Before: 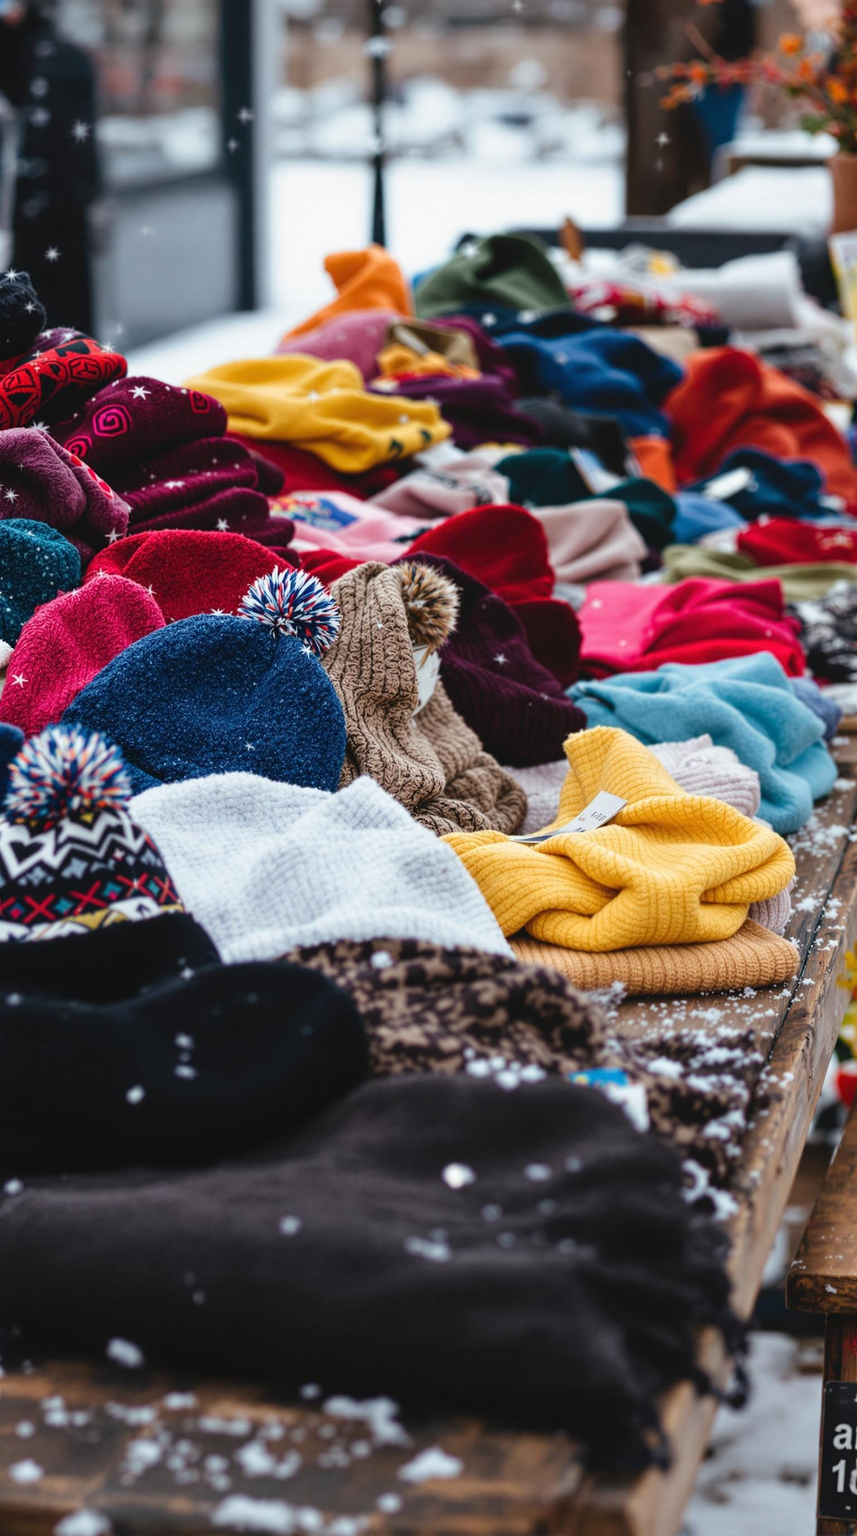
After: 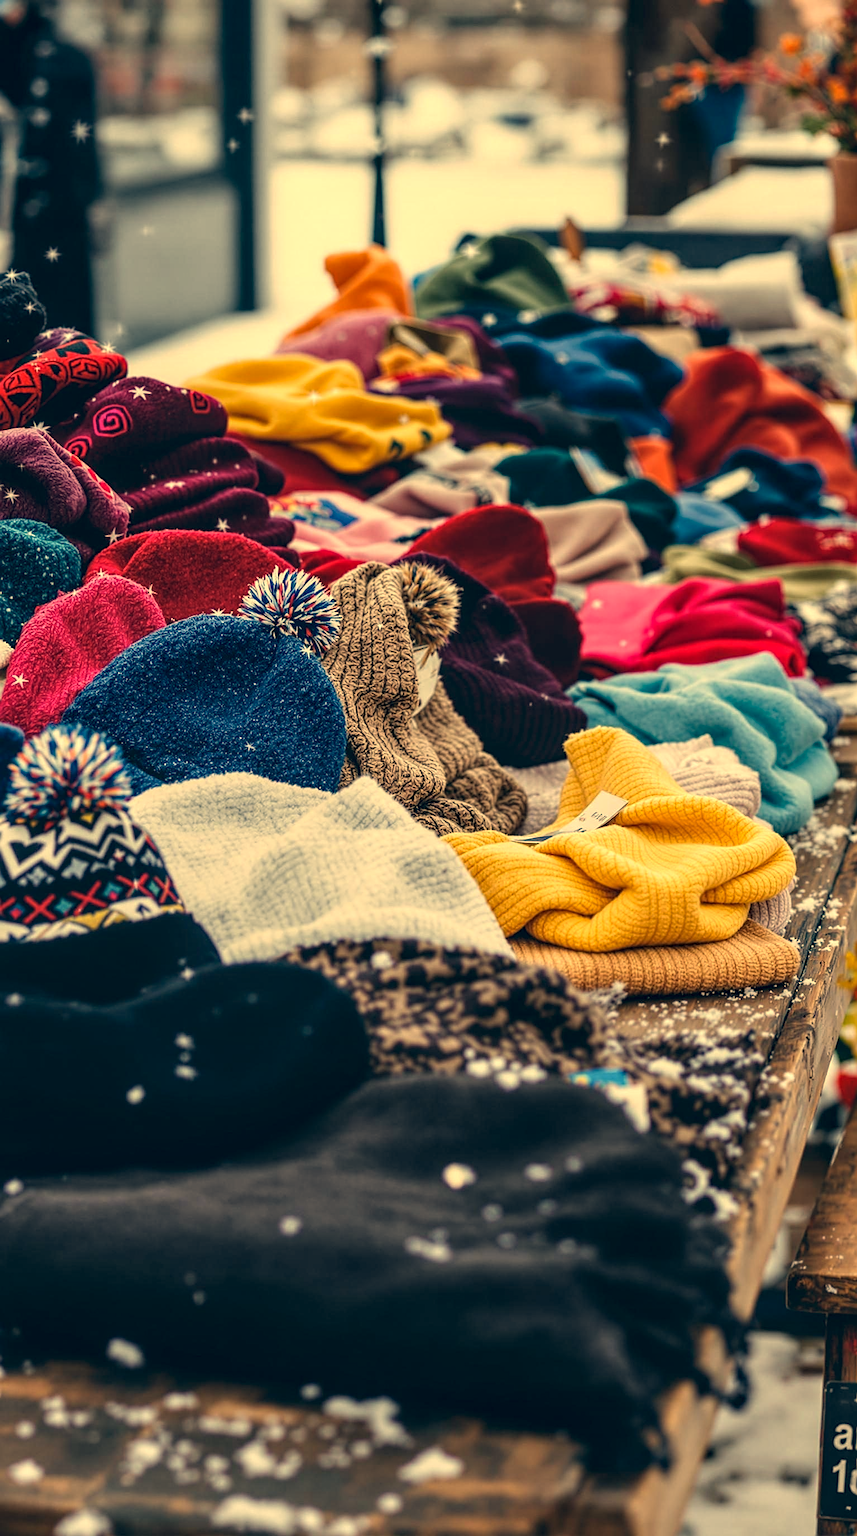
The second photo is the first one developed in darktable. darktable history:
white balance: red 1.08, blue 0.791
local contrast: highlights 35%, detail 135%
color correction: highlights a* 10.32, highlights b* 14.66, shadows a* -9.59, shadows b* -15.02
sharpen: on, module defaults
